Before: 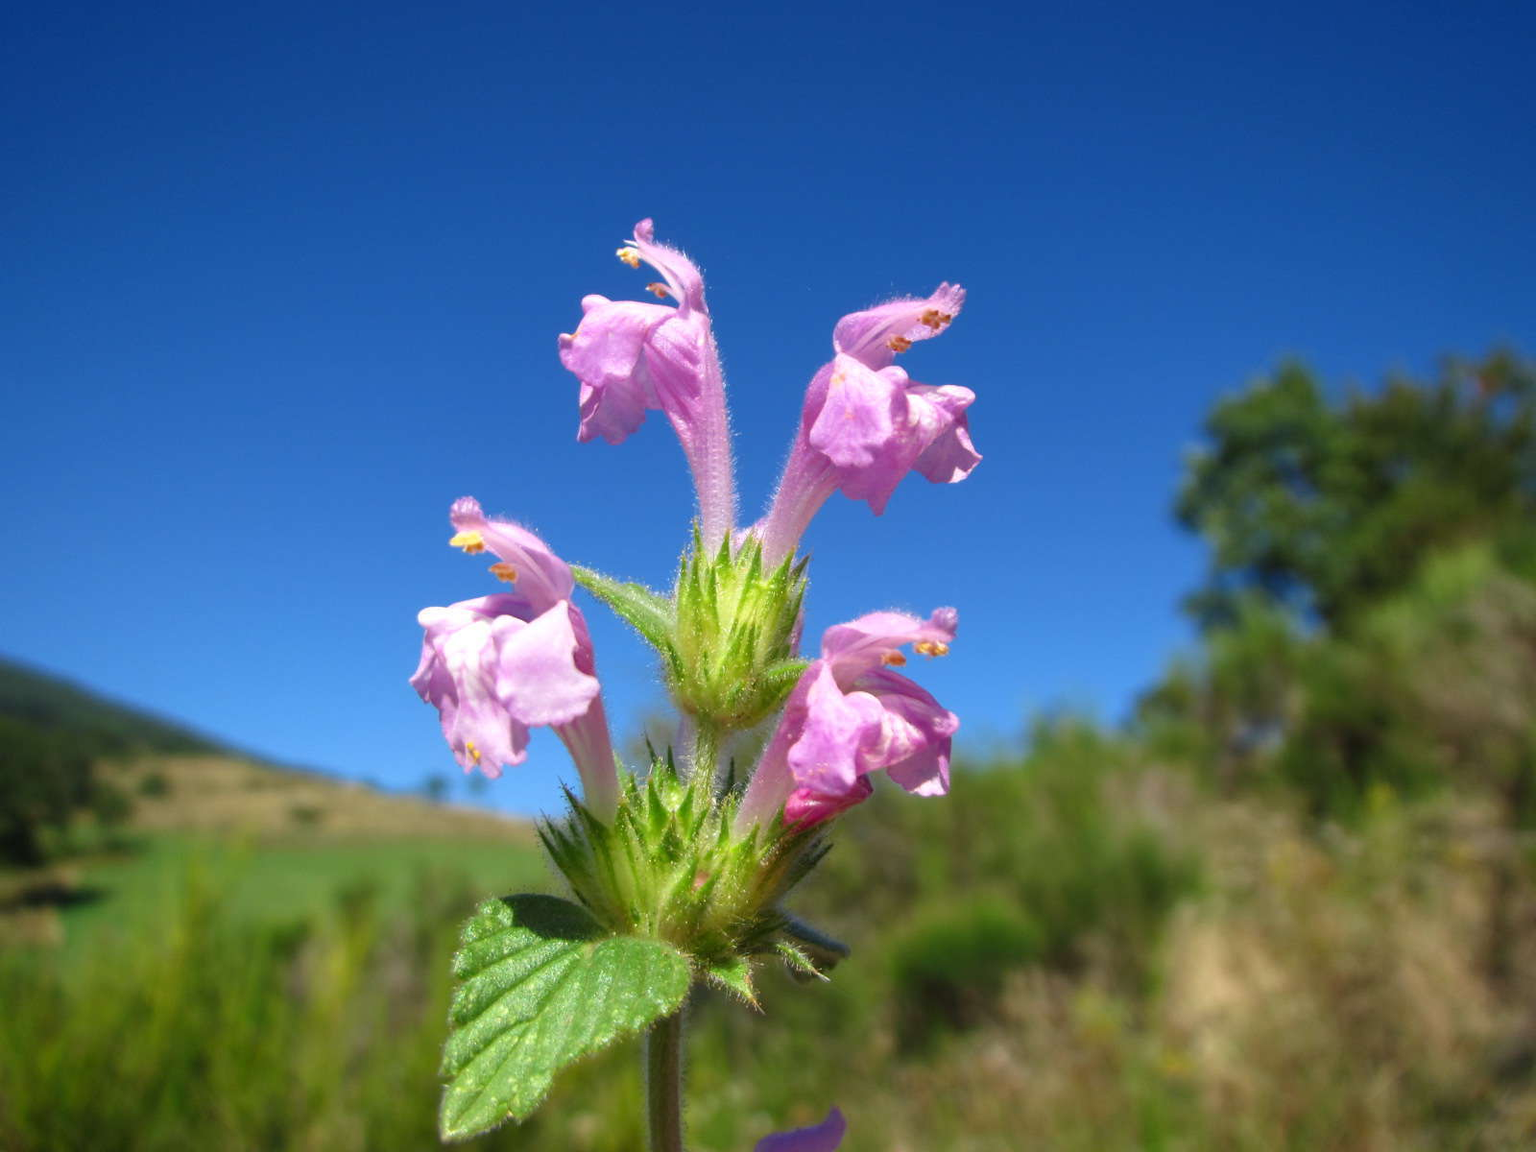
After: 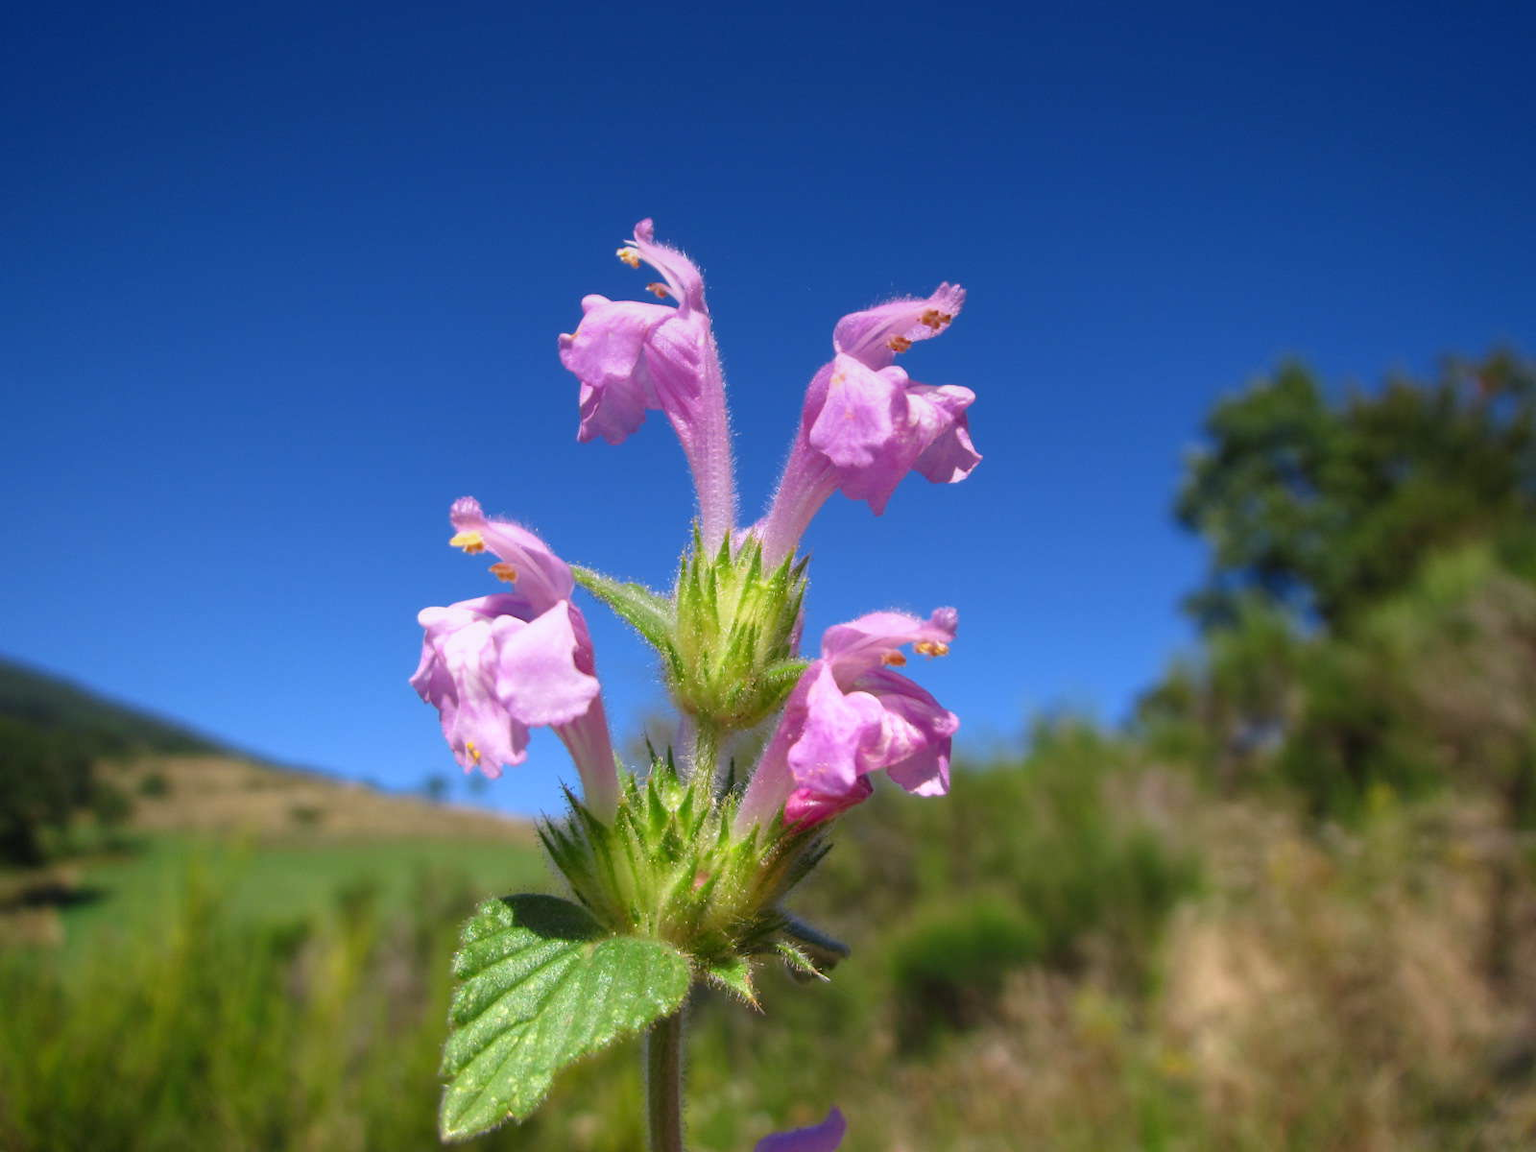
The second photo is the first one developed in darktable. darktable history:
white balance: red 1.05, blue 1.072
graduated density: on, module defaults
